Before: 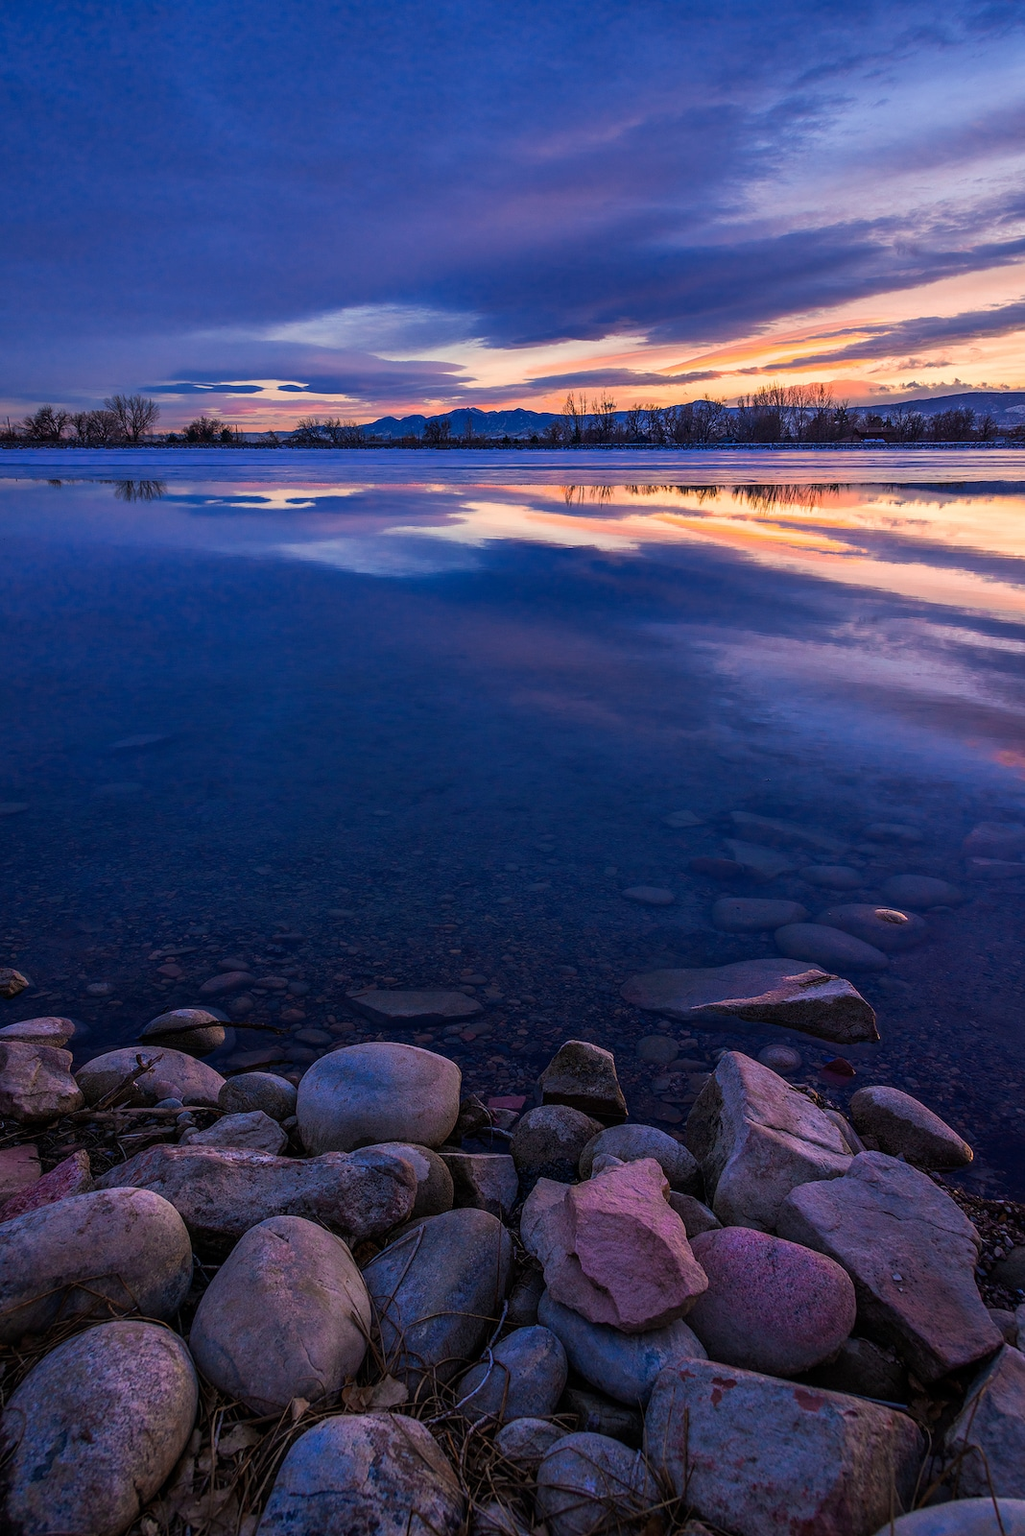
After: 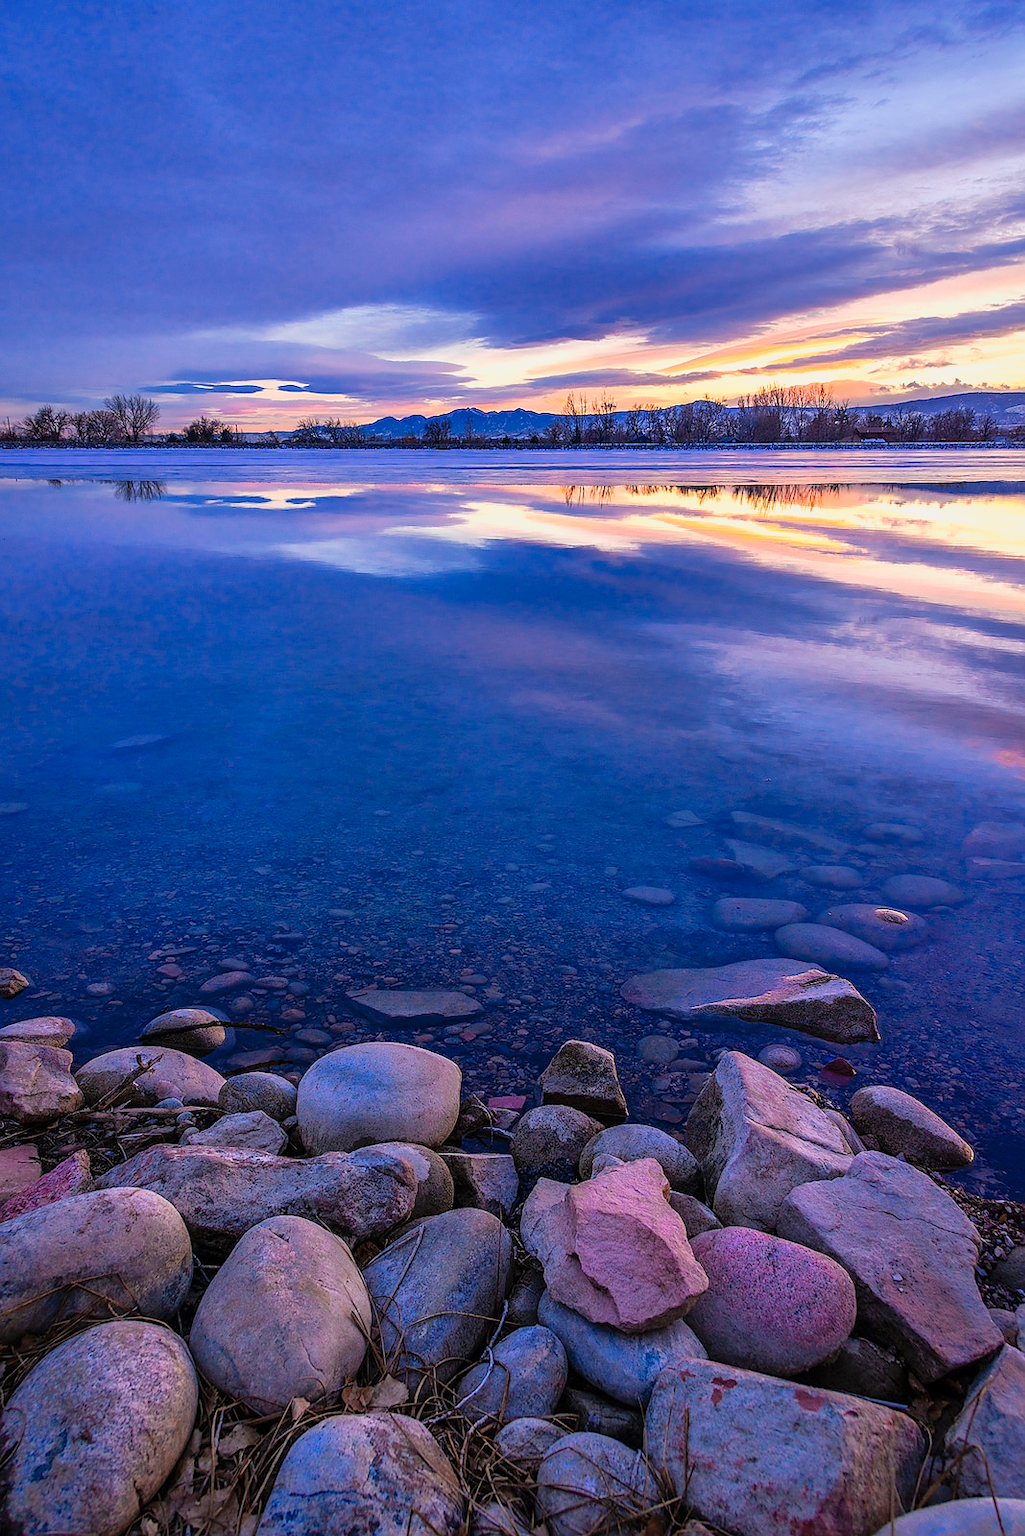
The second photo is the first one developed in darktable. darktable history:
shadows and highlights: on, module defaults
tone curve: curves: ch0 [(0, 0) (0.55, 0.716) (0.841, 0.969)], preserve colors none
sharpen: radius 0.979, amount 0.612
